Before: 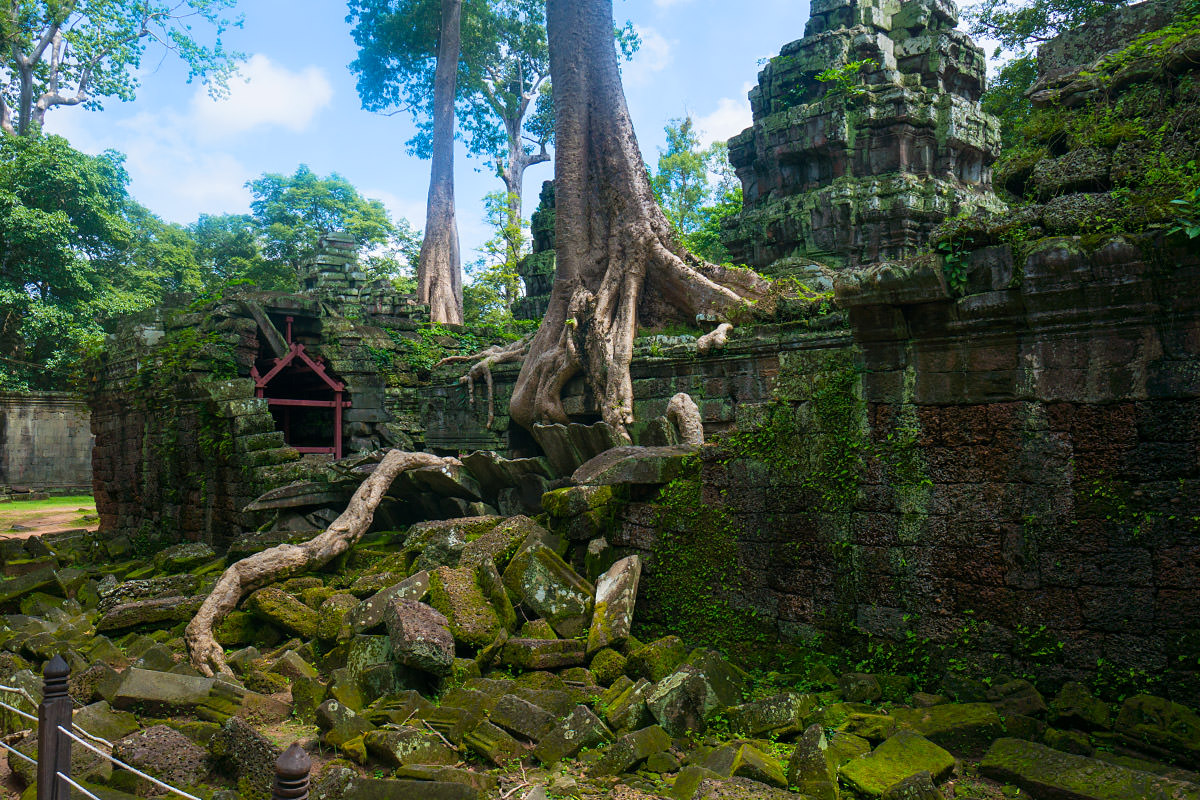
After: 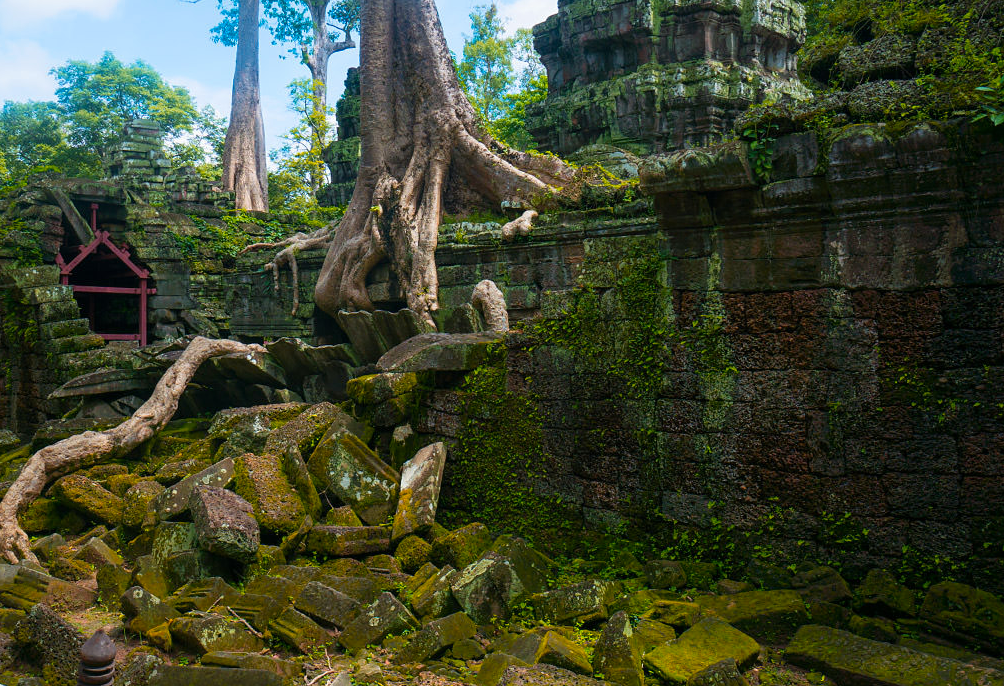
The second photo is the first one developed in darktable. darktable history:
crop: left 16.315%, top 14.246%
color zones: curves: ch1 [(0.235, 0.558) (0.75, 0.5)]; ch2 [(0.25, 0.462) (0.749, 0.457)], mix 25.94%
